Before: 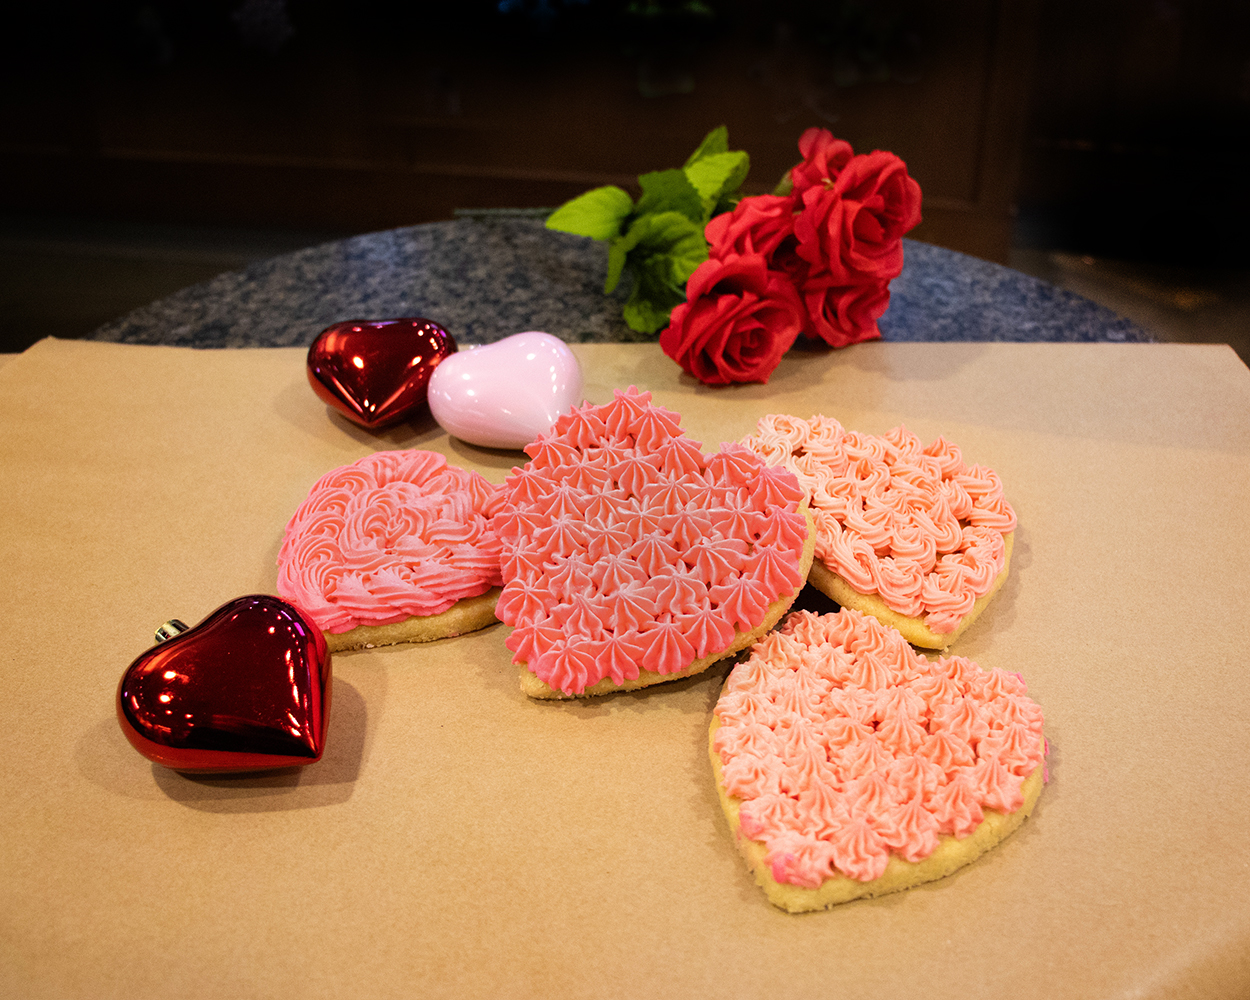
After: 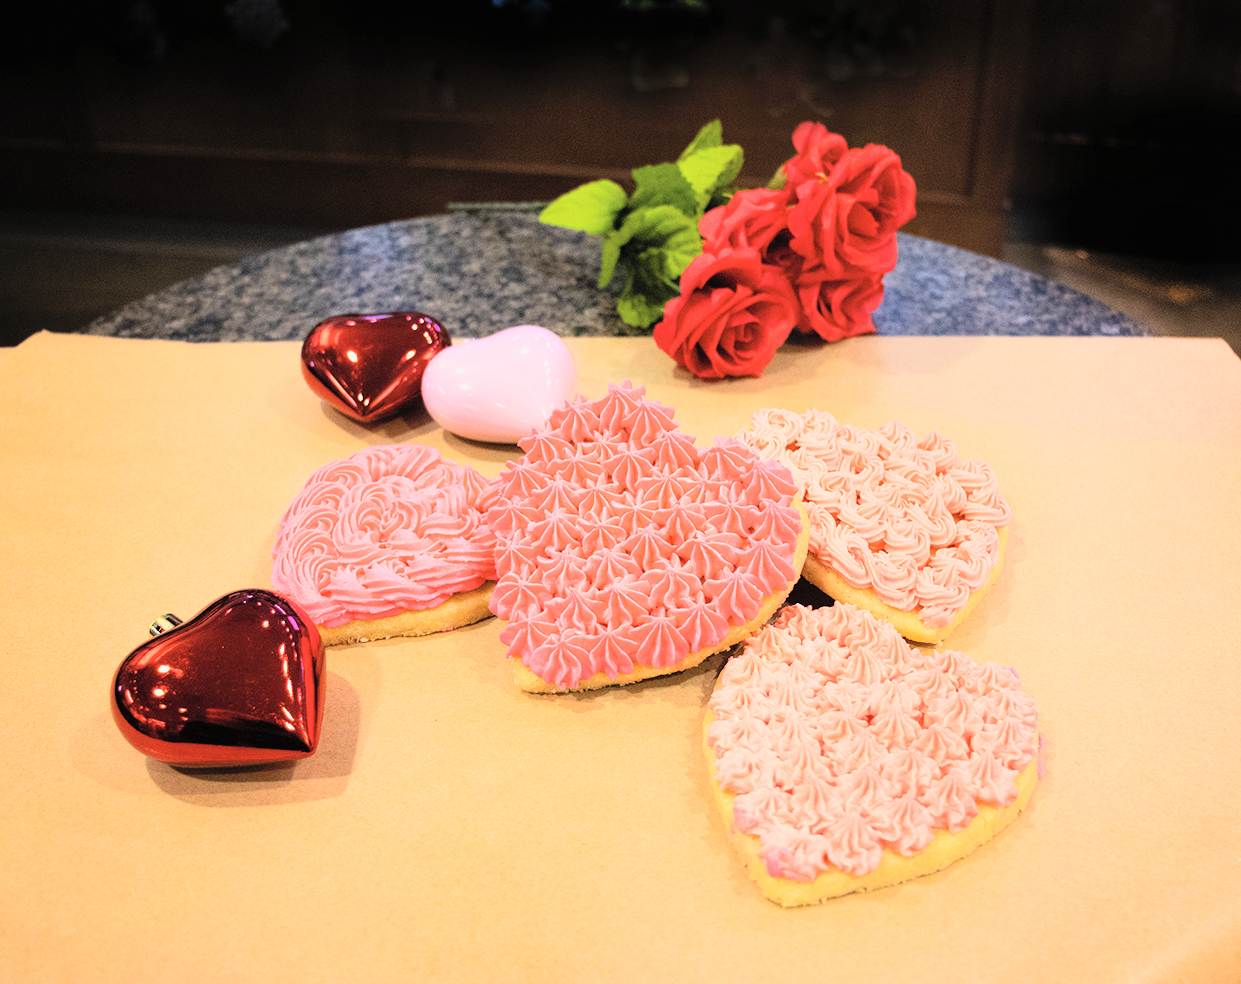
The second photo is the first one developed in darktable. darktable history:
crop: left 0.488%, top 0.672%, right 0.179%, bottom 0.894%
contrast brightness saturation: contrast 0.141, brightness 0.213
exposure: black level correction 0, exposure 1 EV, compensate highlight preservation false
filmic rgb: black relative exposure -16 EV, white relative exposure 6.17 EV, threshold 5.95 EV, hardness 5.23, color science v6 (2022), enable highlight reconstruction true
